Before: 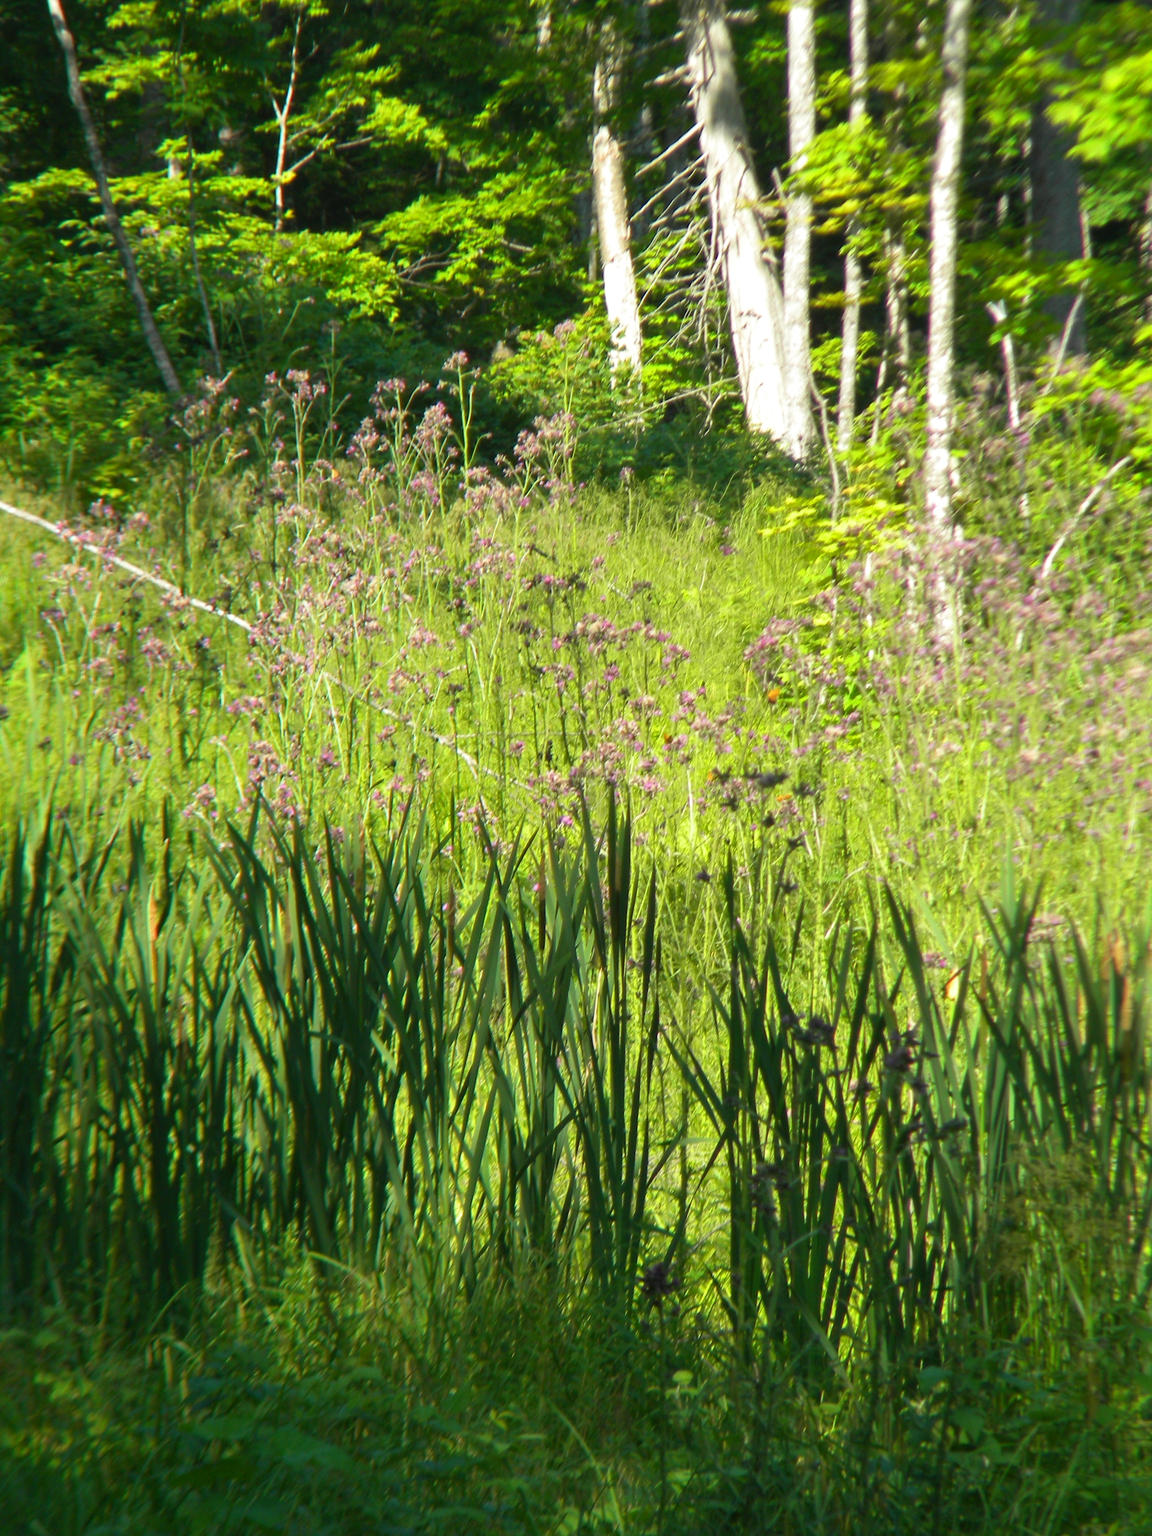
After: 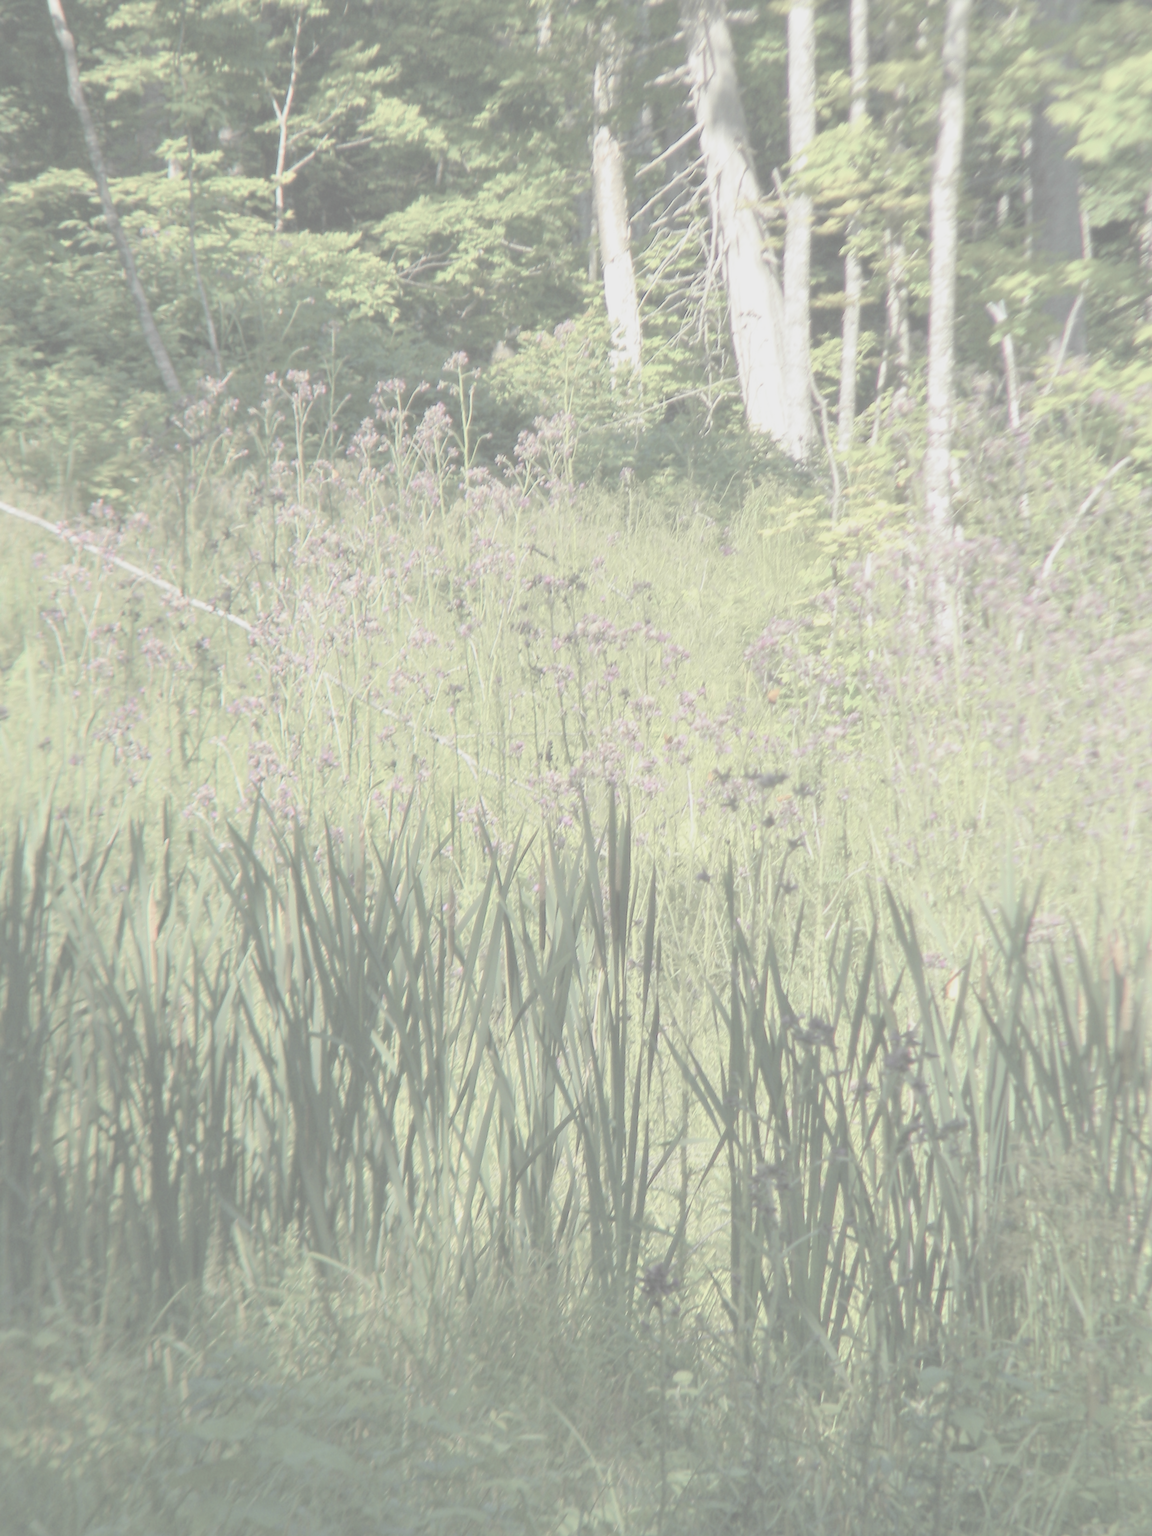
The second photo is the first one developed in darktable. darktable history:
contrast brightness saturation: contrast -0.339, brightness 0.757, saturation -0.768
